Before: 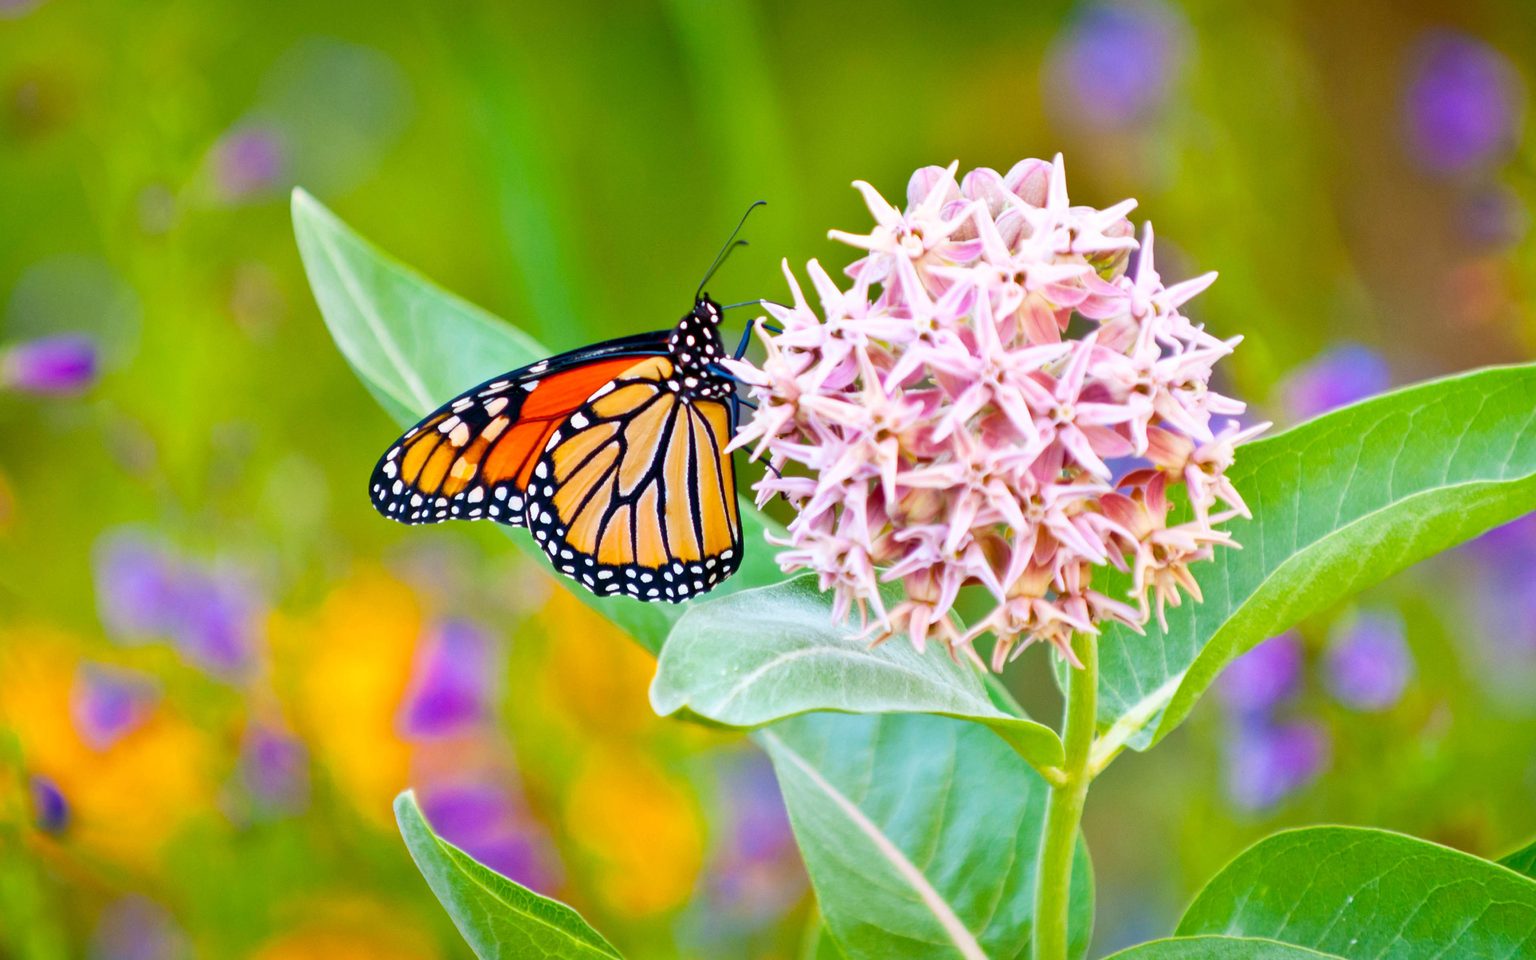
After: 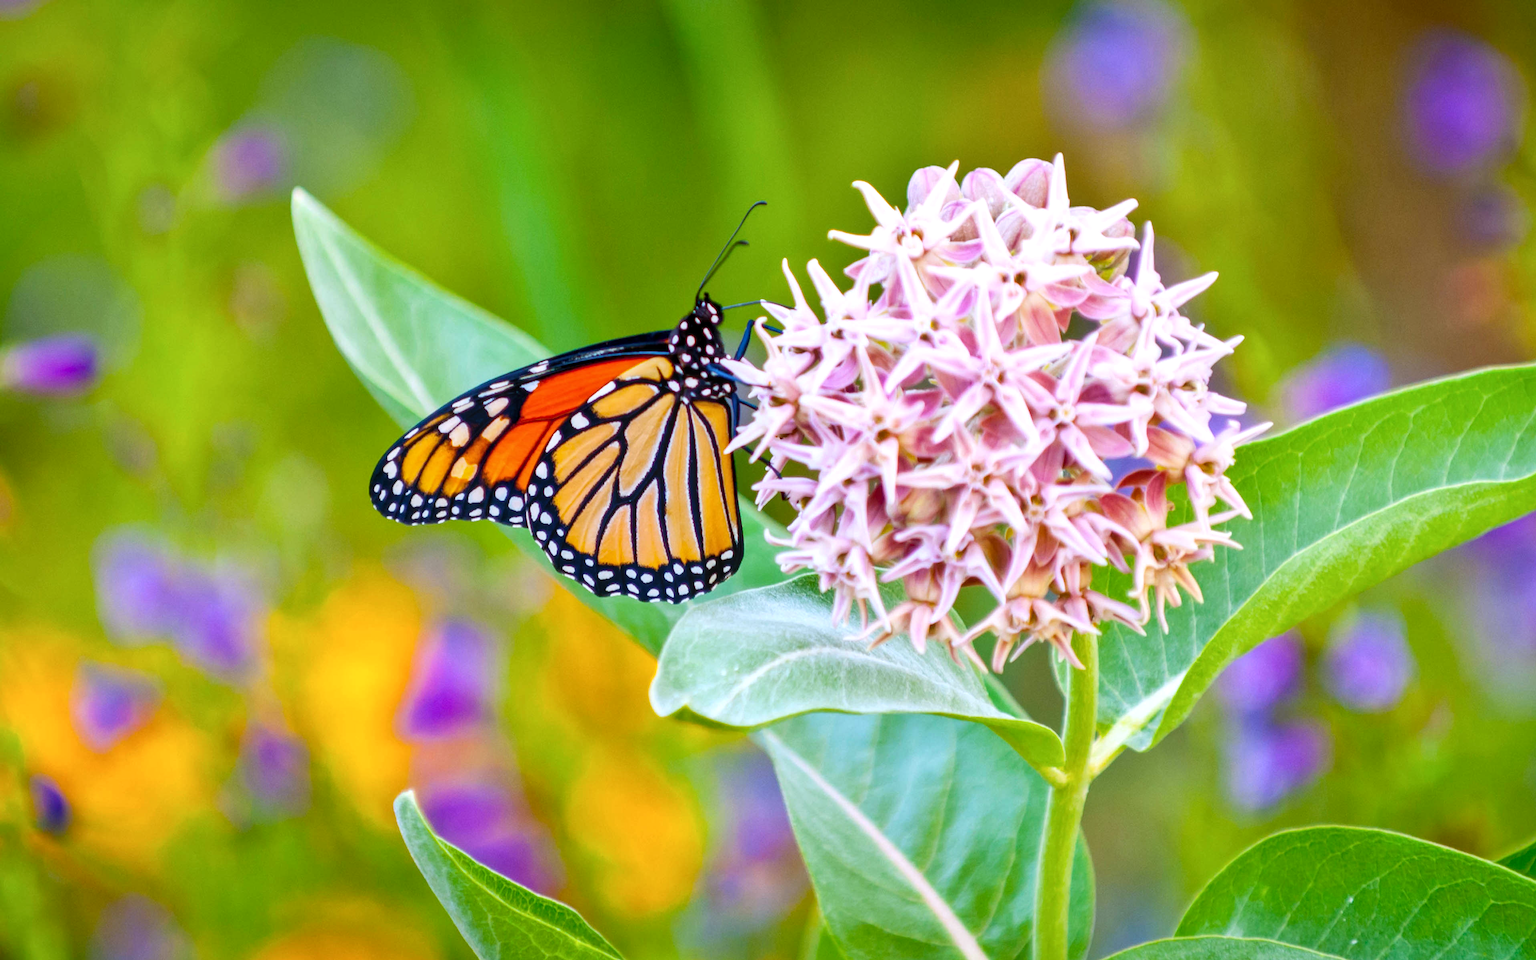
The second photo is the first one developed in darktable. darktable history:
white balance: red 0.984, blue 1.059
local contrast: on, module defaults
